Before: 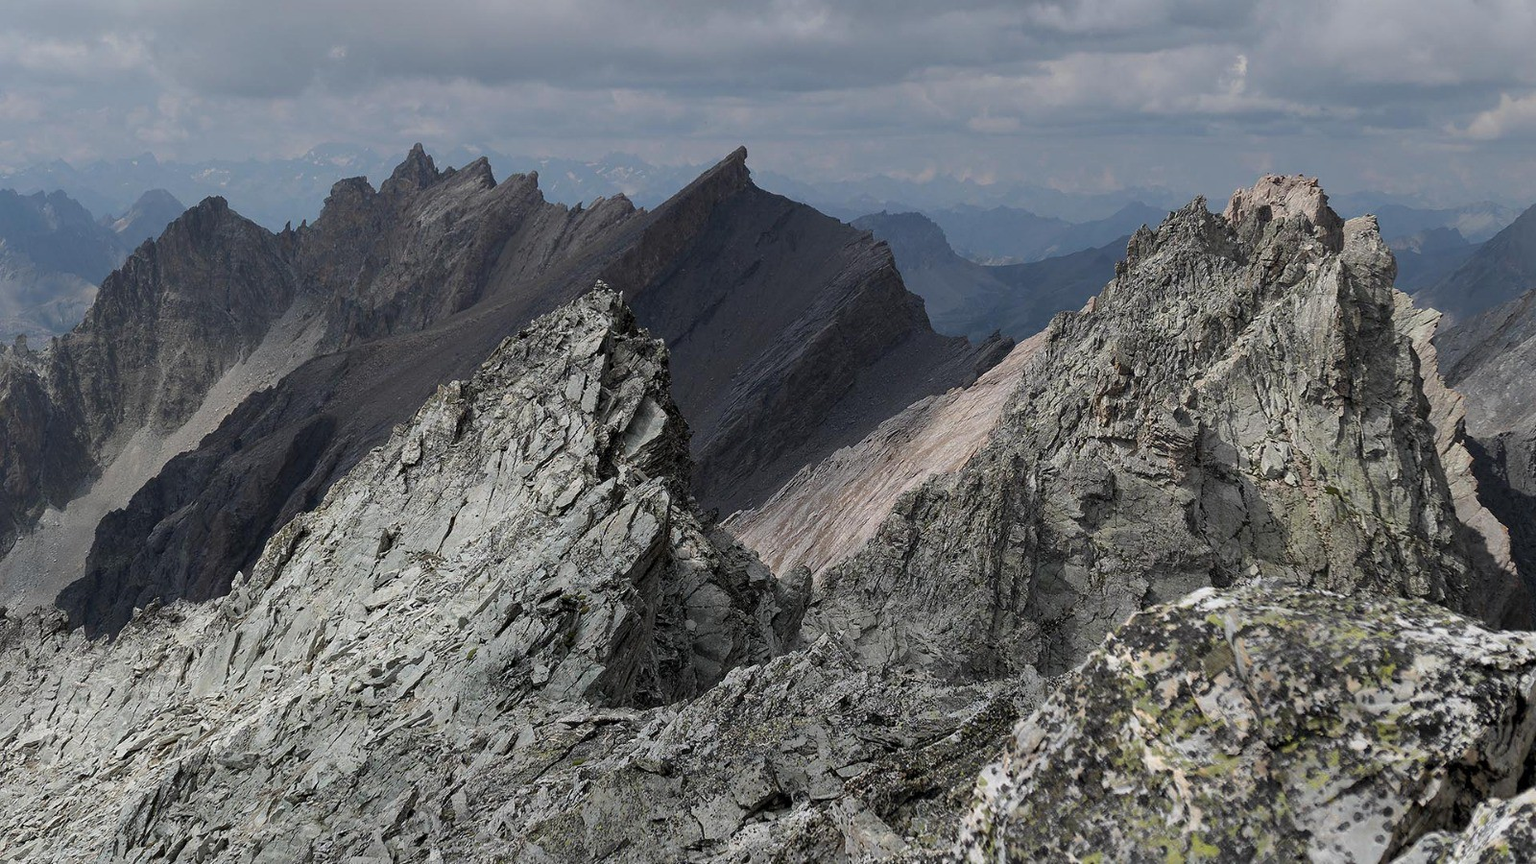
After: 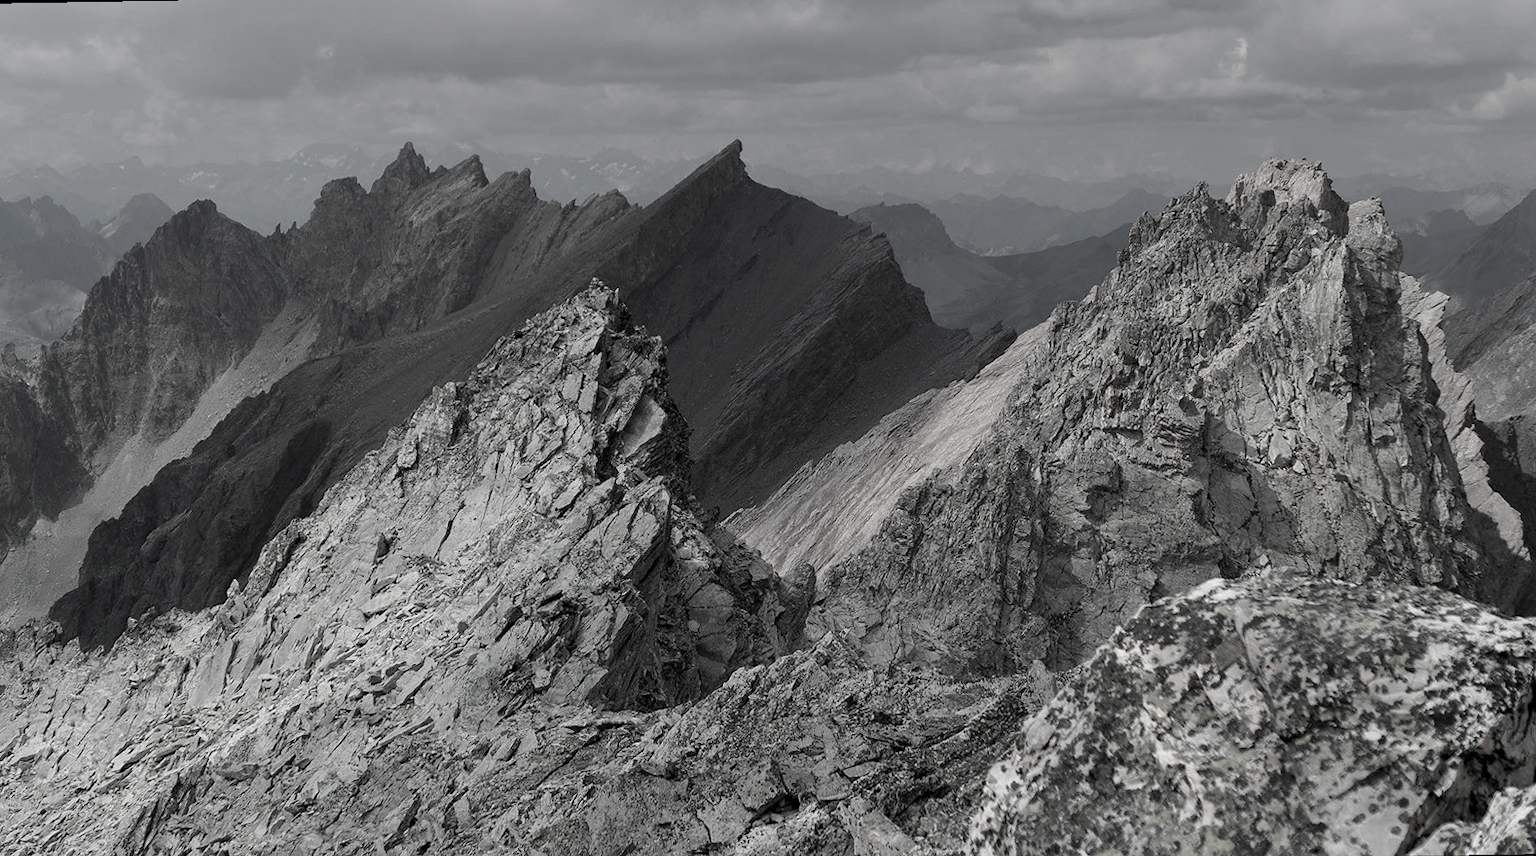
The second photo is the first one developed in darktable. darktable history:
rotate and perspective: rotation -1°, crop left 0.011, crop right 0.989, crop top 0.025, crop bottom 0.975
color contrast: green-magenta contrast 0.3, blue-yellow contrast 0.15
